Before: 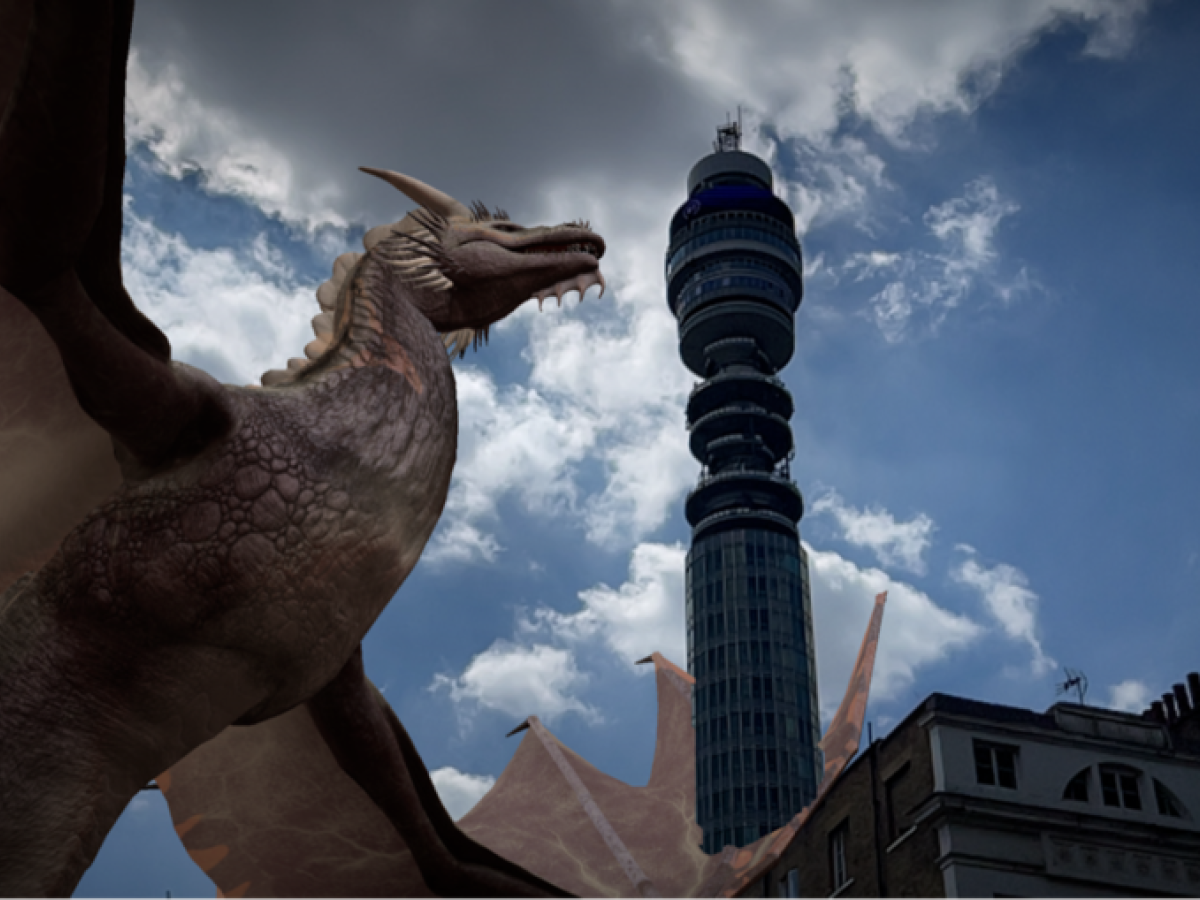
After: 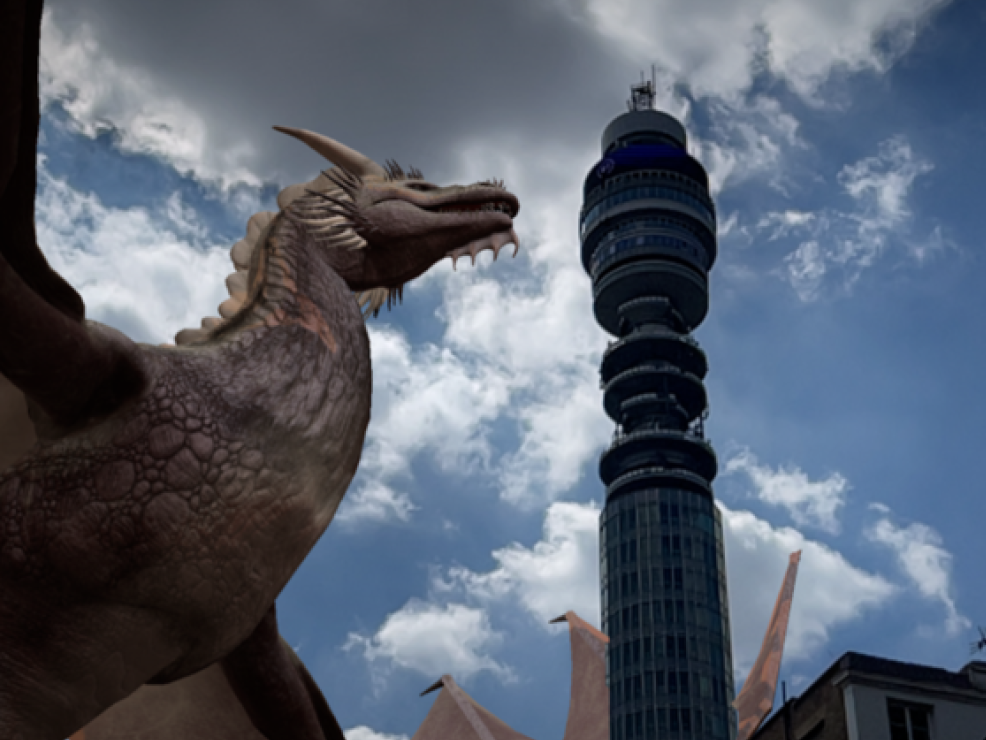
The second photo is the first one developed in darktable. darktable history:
white balance: emerald 1
crop and rotate: left 7.196%, top 4.574%, right 10.605%, bottom 13.178%
